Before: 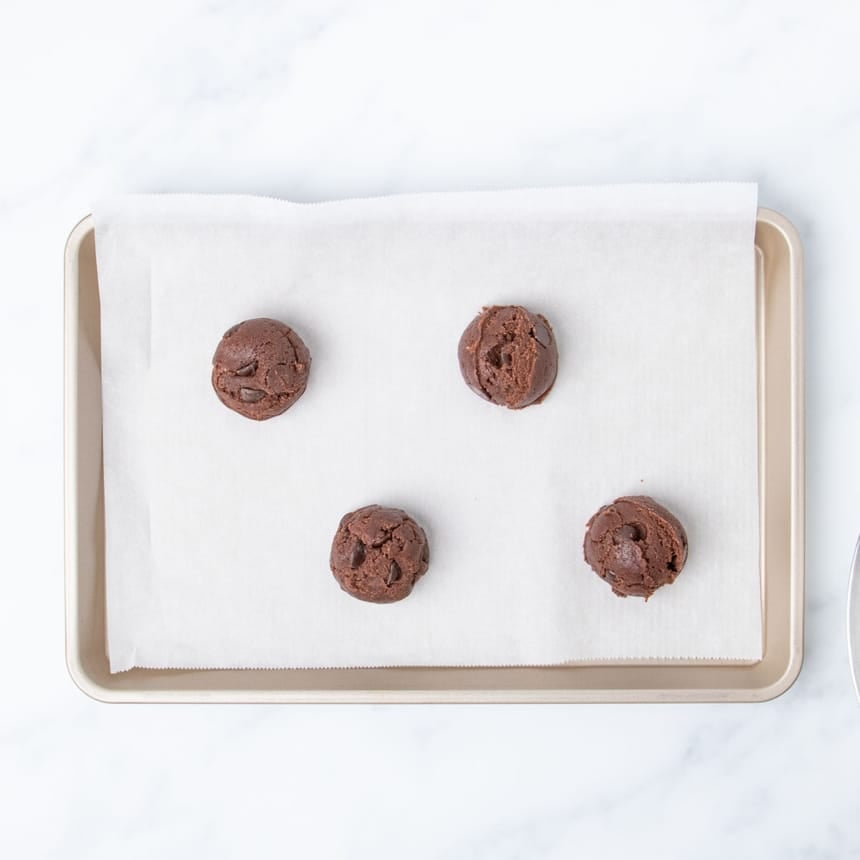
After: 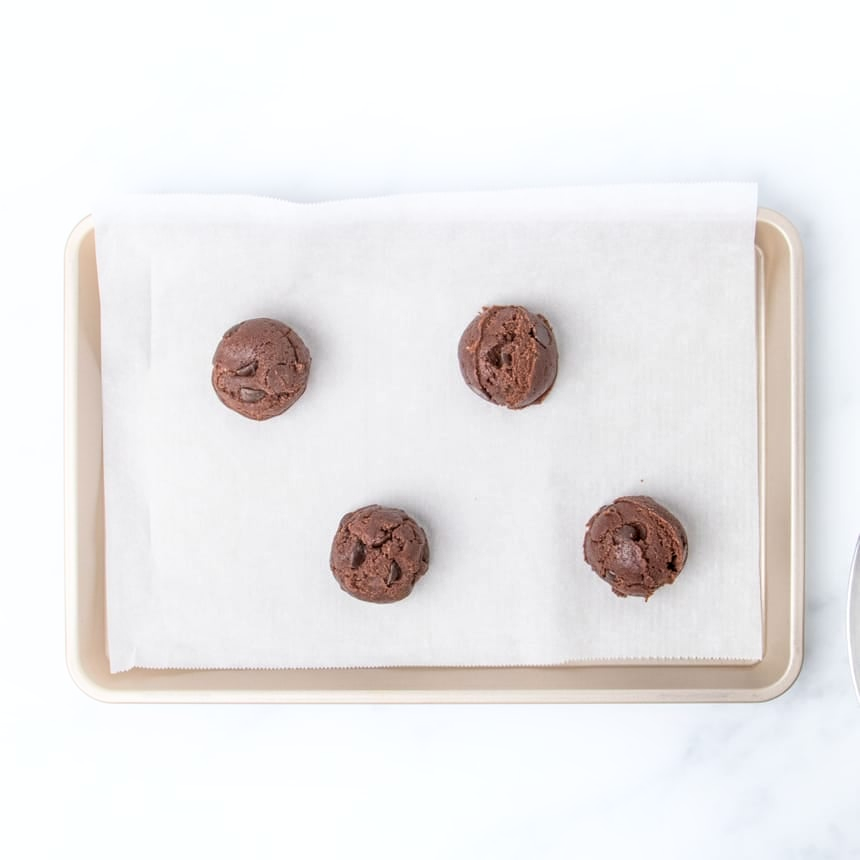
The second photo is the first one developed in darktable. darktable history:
local contrast: on, module defaults
bloom: size 13.65%, threshold 98.39%, strength 4.82%
